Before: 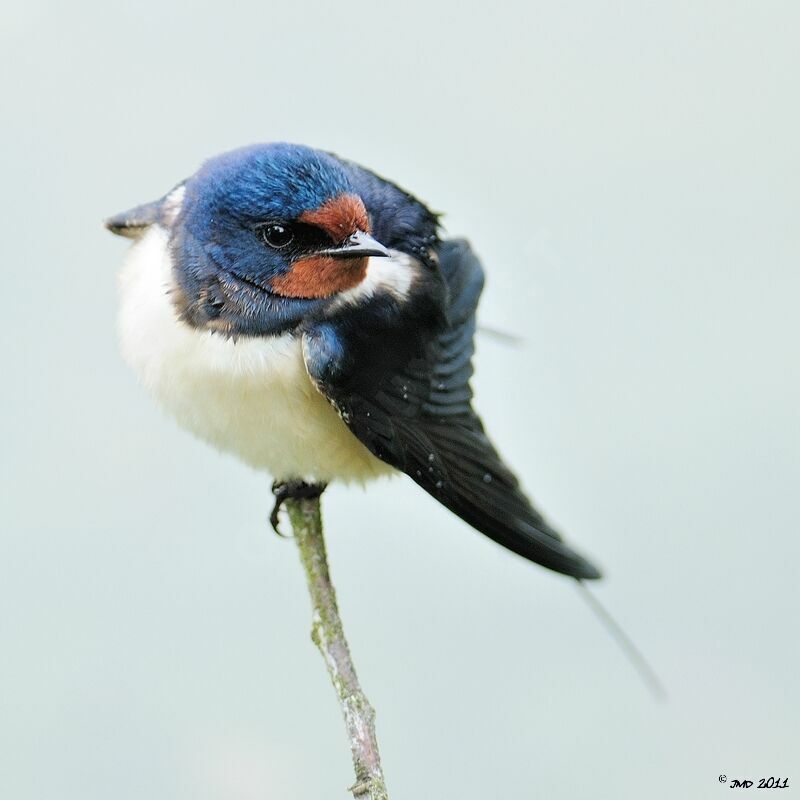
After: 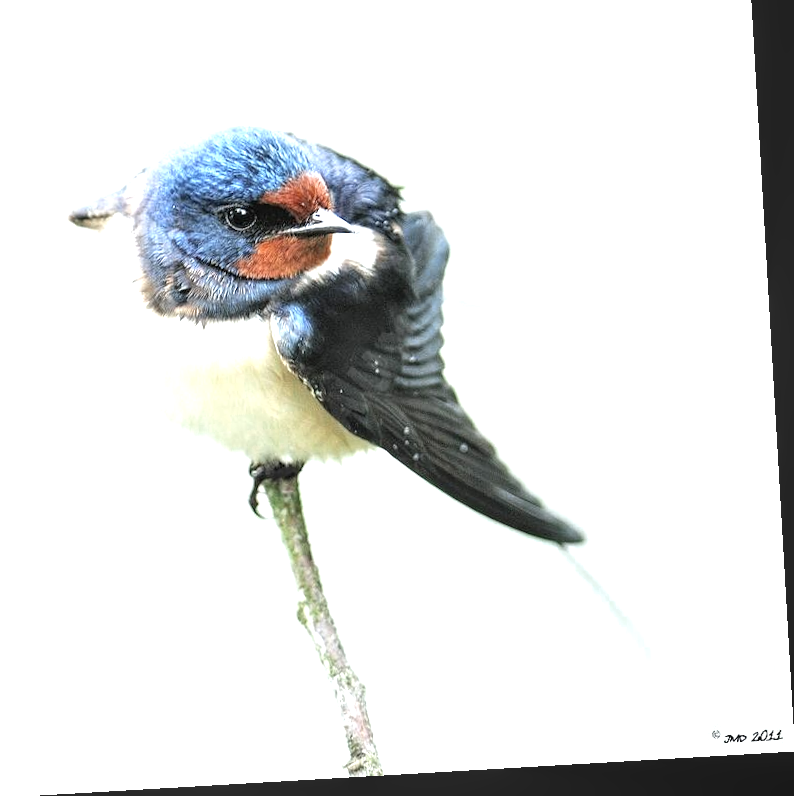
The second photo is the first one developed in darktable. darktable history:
local contrast: detail 130%
color zones: curves: ch0 [(0, 0.5) (0.125, 0.4) (0.25, 0.5) (0.375, 0.4) (0.5, 0.4) (0.625, 0.6) (0.75, 0.6) (0.875, 0.5)]; ch1 [(0, 0.35) (0.125, 0.45) (0.25, 0.35) (0.375, 0.35) (0.5, 0.35) (0.625, 0.35) (0.75, 0.45) (0.875, 0.35)]; ch2 [(0, 0.6) (0.125, 0.5) (0.25, 0.5) (0.375, 0.6) (0.5, 0.6) (0.625, 0.5) (0.75, 0.5) (0.875, 0.5)]
crop and rotate: angle 3.33°, left 6.05%, top 5.704%
exposure: exposure 1.056 EV, compensate exposure bias true, compensate highlight preservation false
